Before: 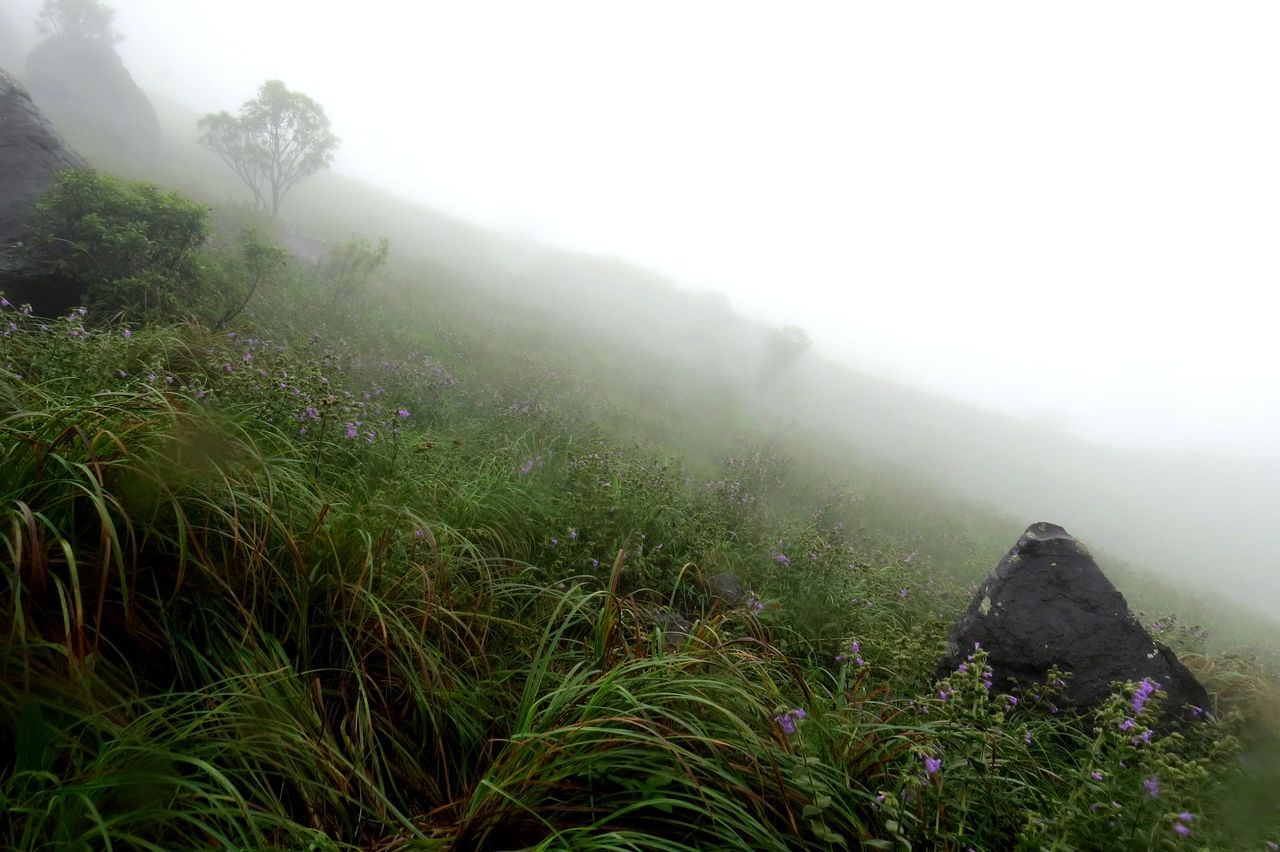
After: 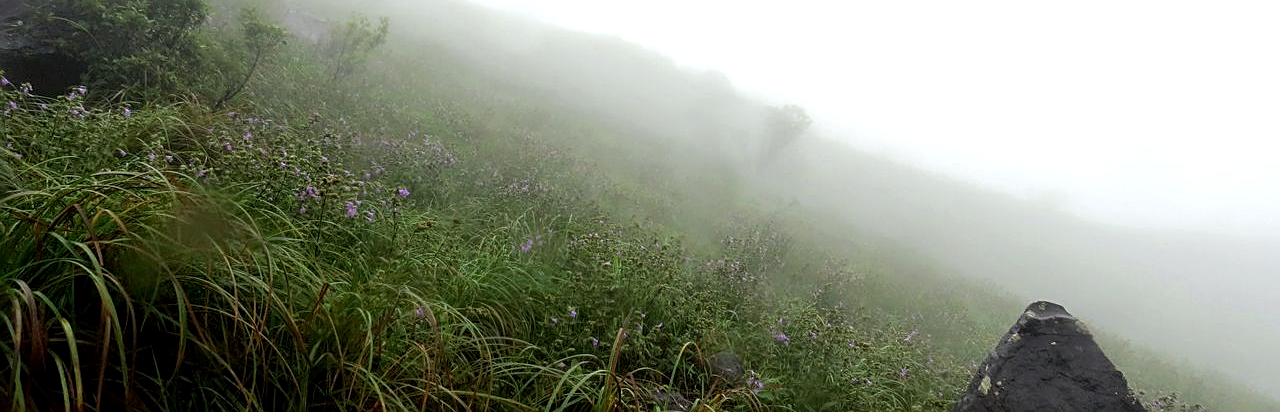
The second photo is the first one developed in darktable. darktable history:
sharpen: on, module defaults
tone equalizer: edges refinement/feathering 500, mask exposure compensation -1.57 EV, preserve details no
local contrast: on, module defaults
crop and rotate: top 25.997%, bottom 25.536%
